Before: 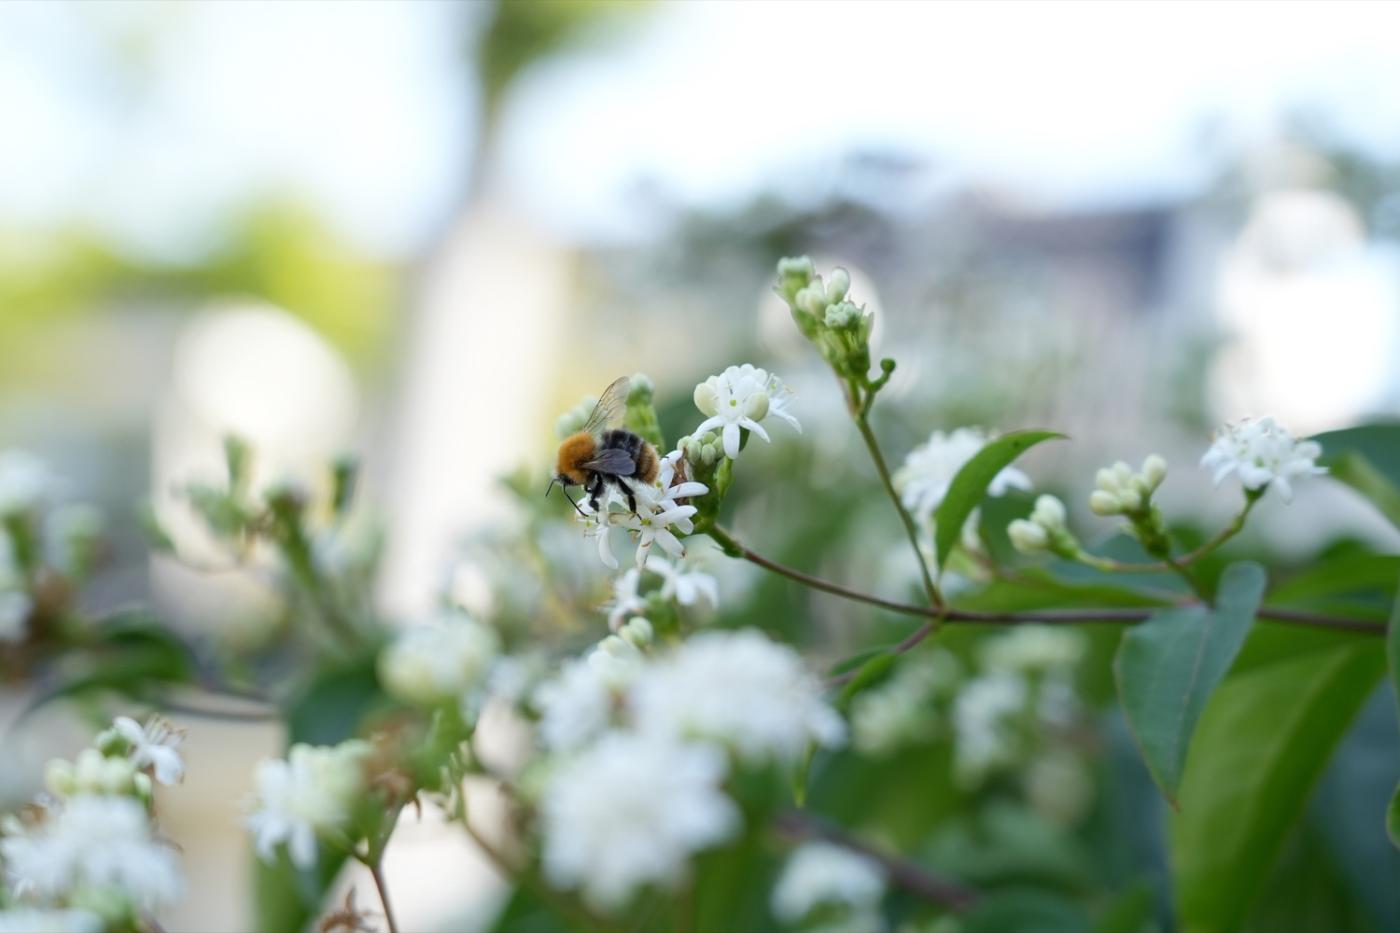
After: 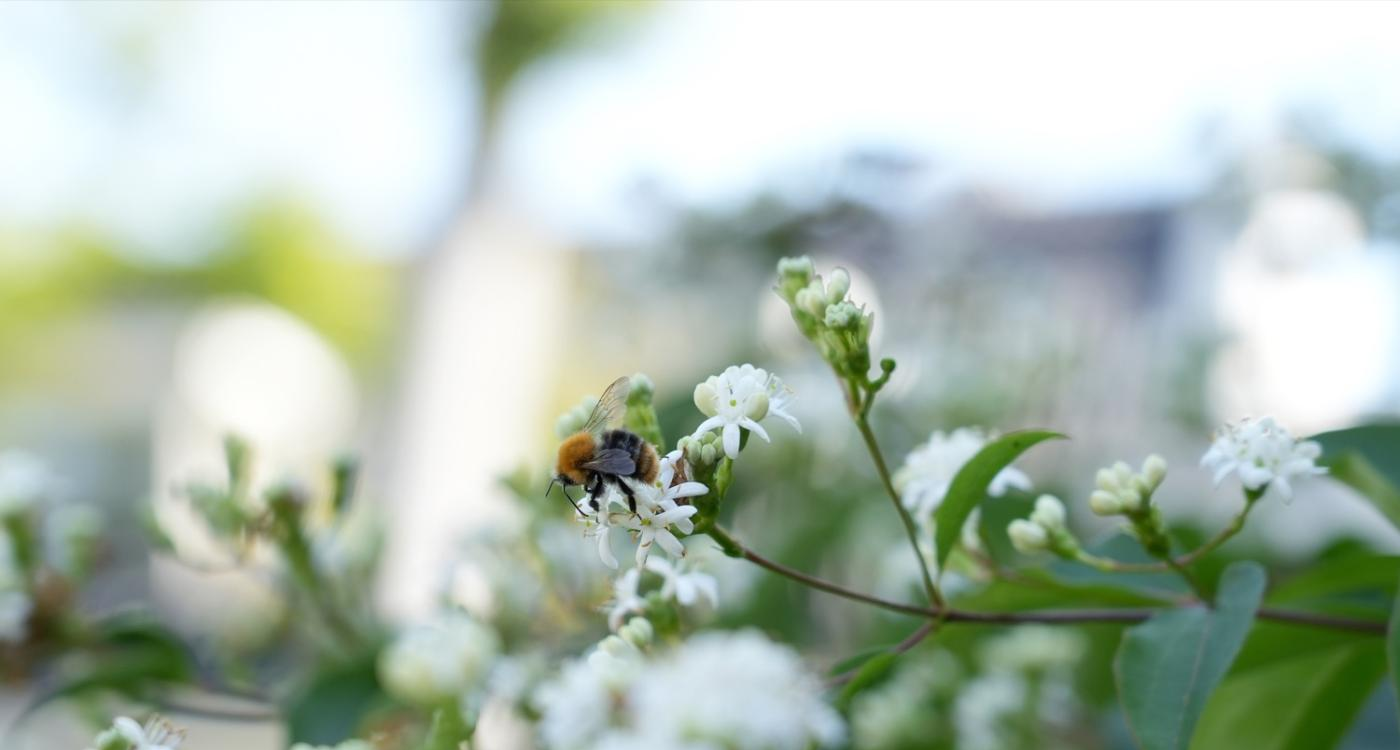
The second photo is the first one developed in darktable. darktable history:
crop: bottom 19.536%
